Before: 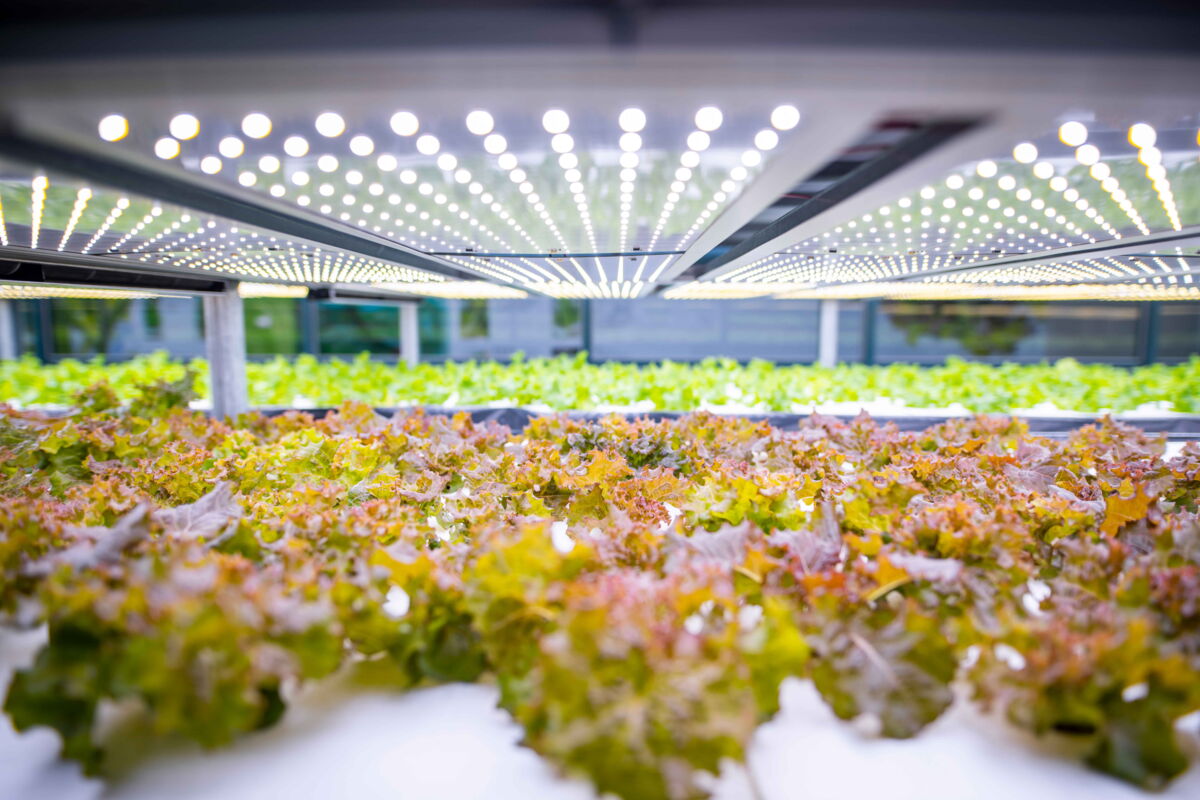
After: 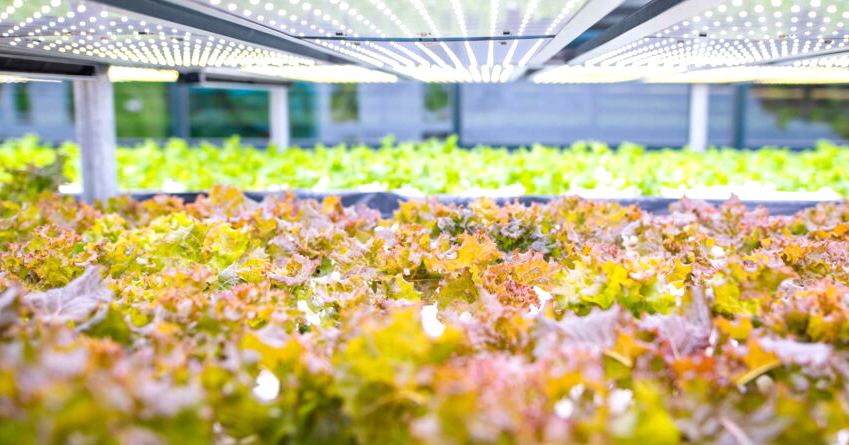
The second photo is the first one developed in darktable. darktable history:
exposure: exposure 0.295 EV, compensate highlight preservation false
crop: left 10.889%, top 27.108%, right 18.287%, bottom 17.183%
